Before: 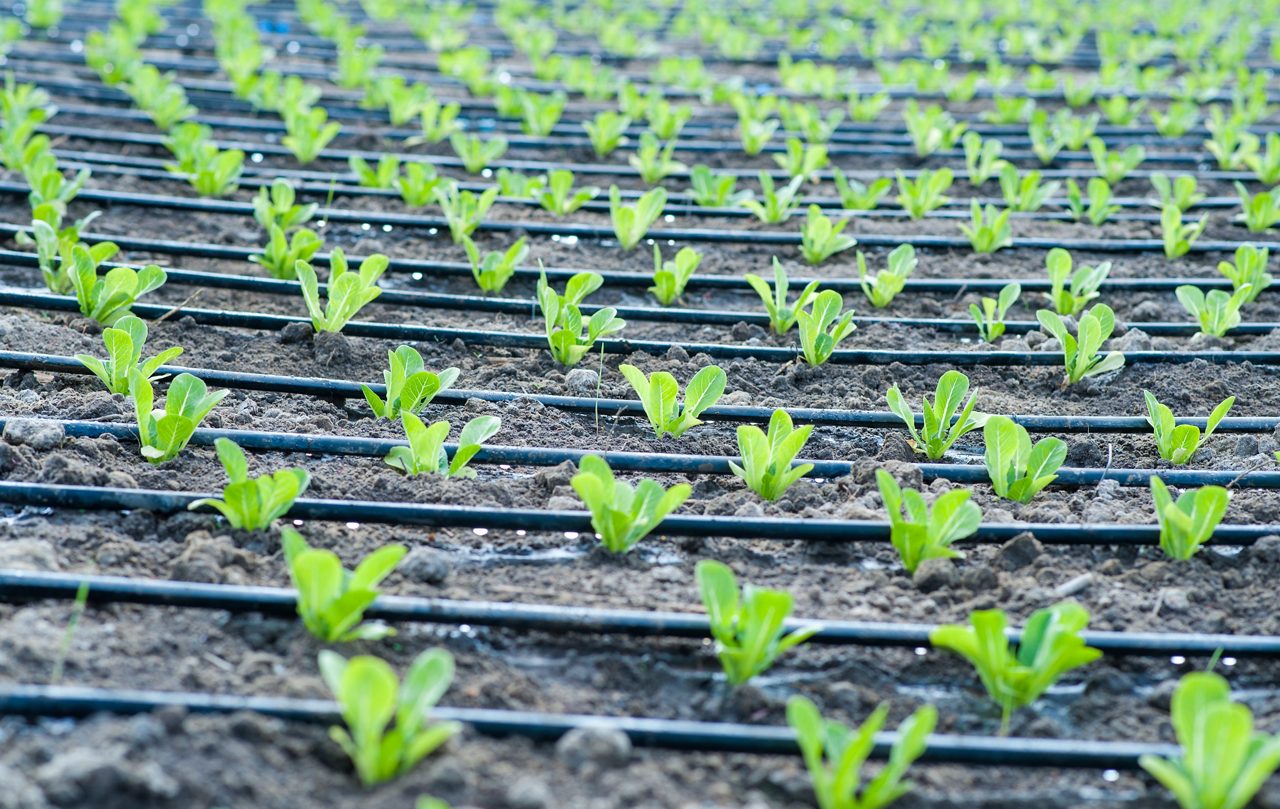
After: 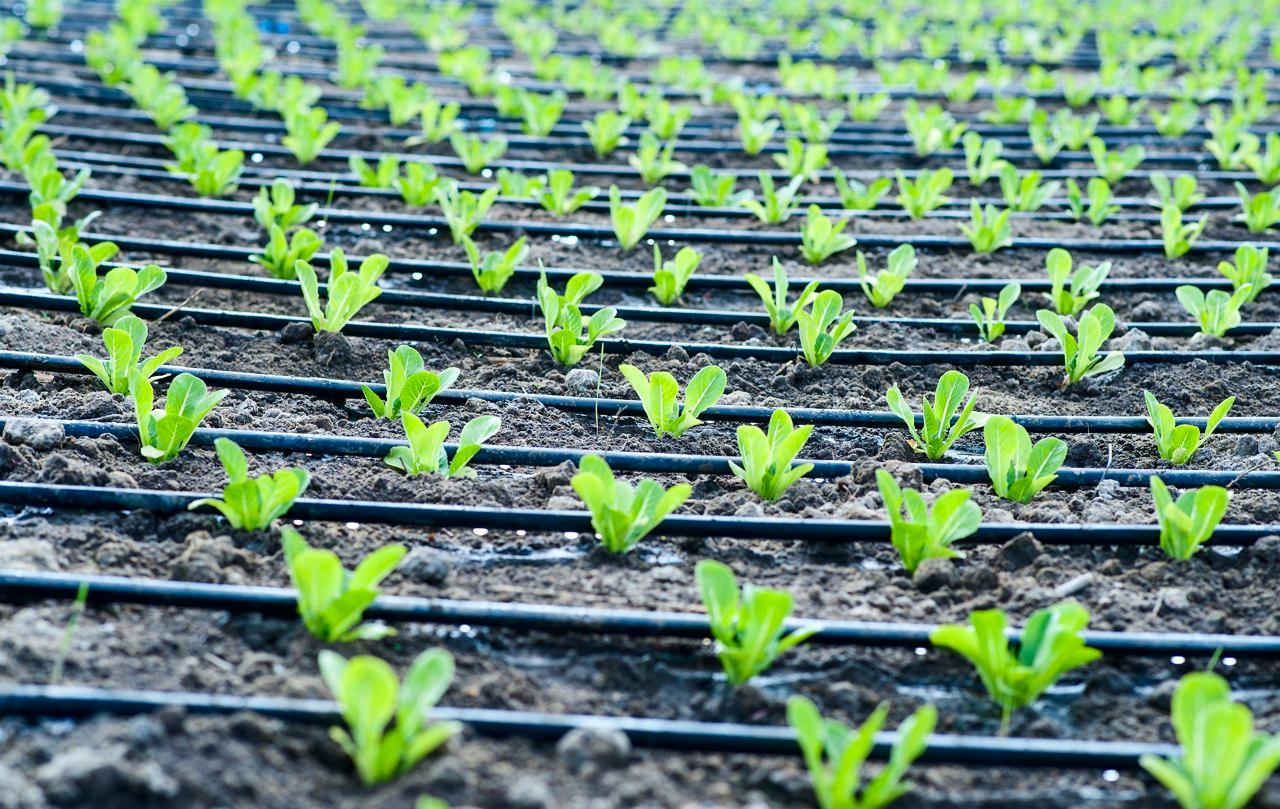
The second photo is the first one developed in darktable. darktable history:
contrast brightness saturation: contrast 0.197, brightness -0.1, saturation 0.101
